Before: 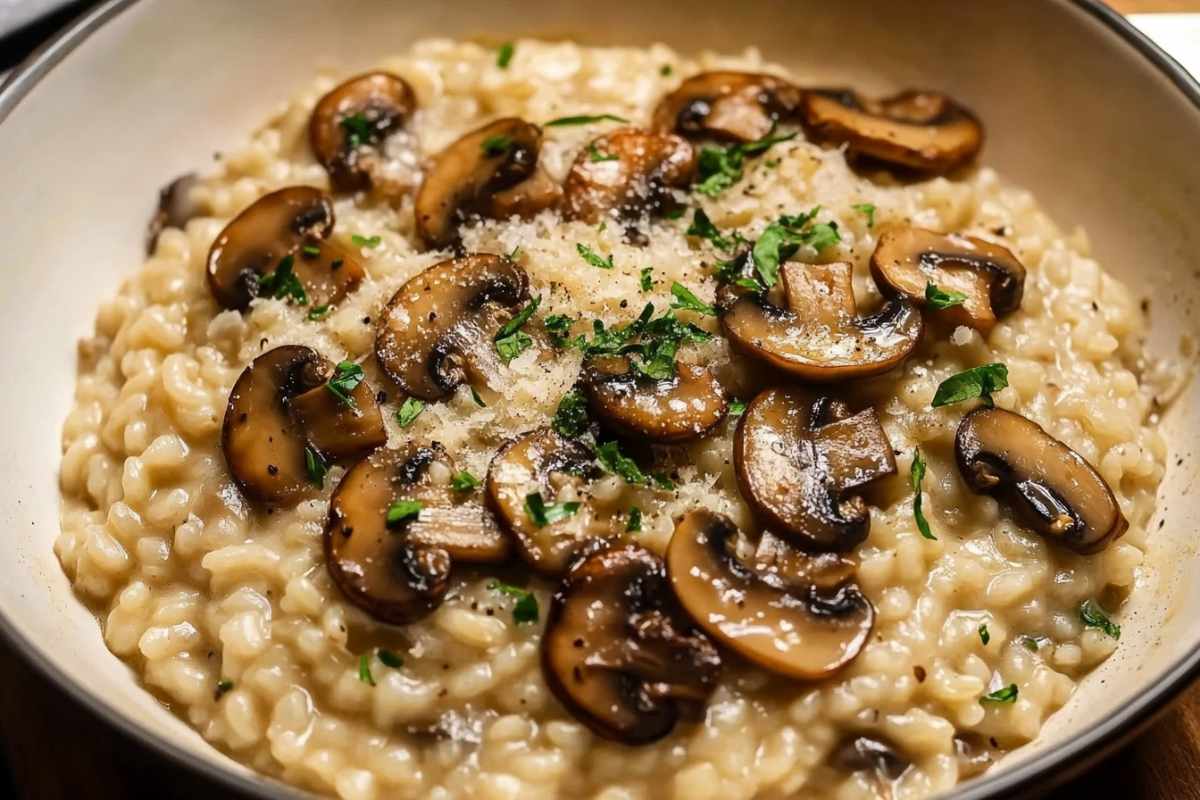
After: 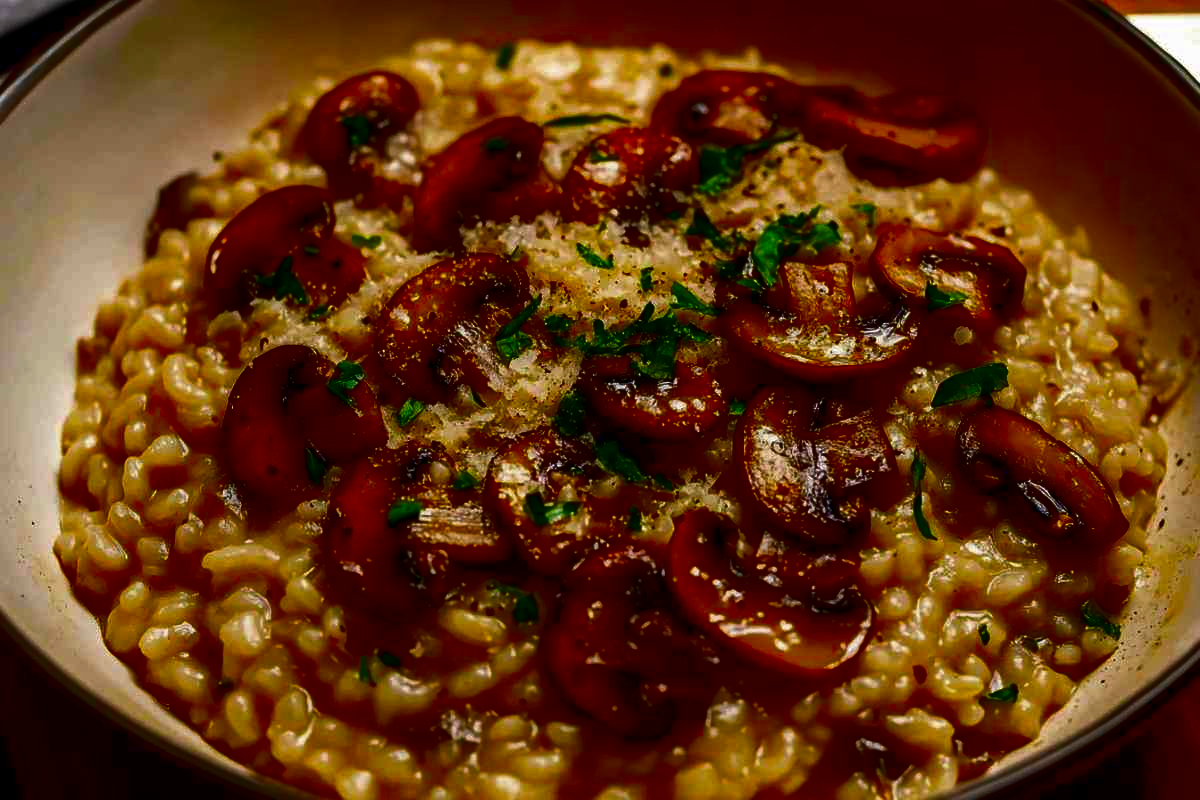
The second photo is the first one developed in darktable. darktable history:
contrast brightness saturation: brightness -0.981, saturation 0.994
